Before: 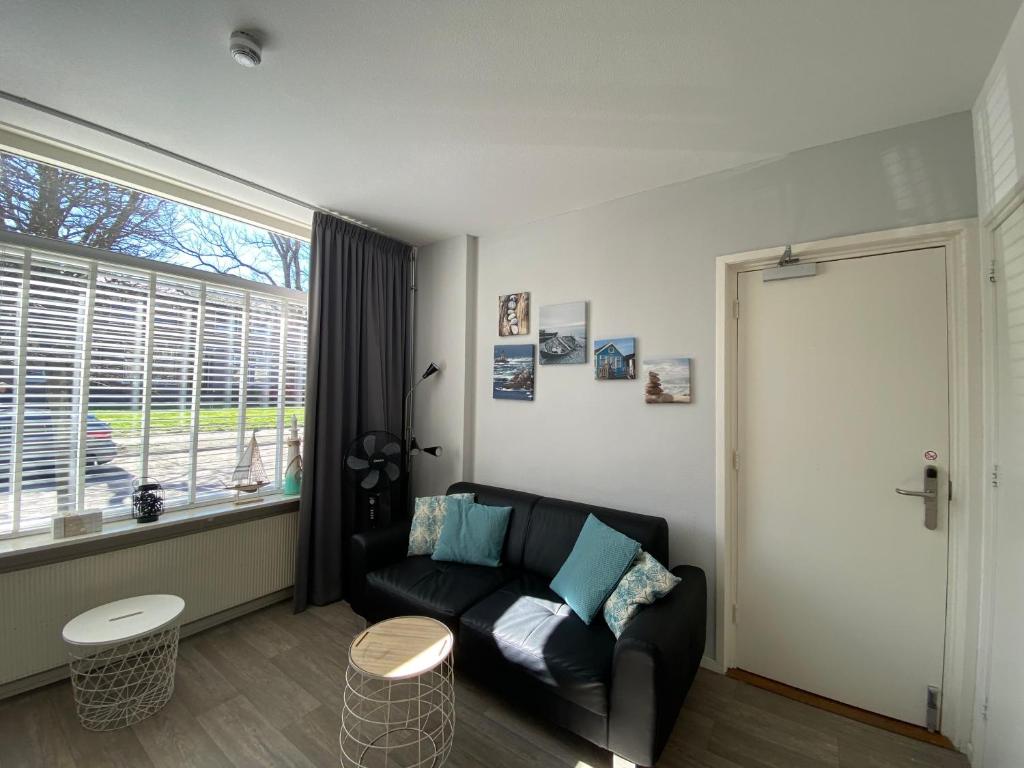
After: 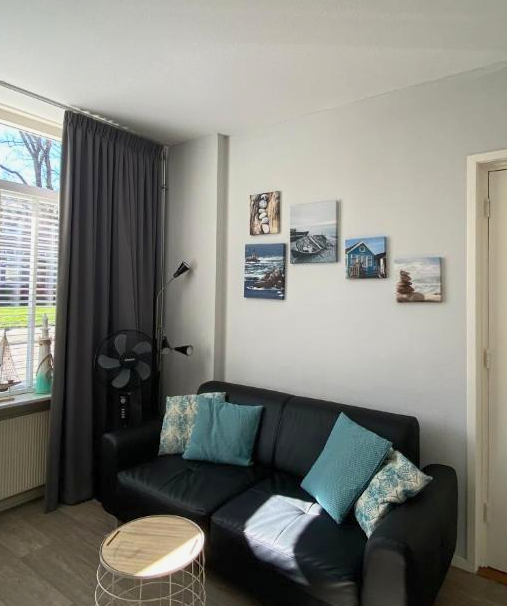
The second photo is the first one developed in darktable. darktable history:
contrast brightness saturation: contrast 0.196, brightness 0.142, saturation 0.135
crop and rotate: angle 0.025°, left 24.361%, top 13.169%, right 26.002%, bottom 7.75%
tone equalizer: -8 EV 0.261 EV, -7 EV 0.447 EV, -6 EV 0.392 EV, -5 EV 0.227 EV, -3 EV -0.256 EV, -2 EV -0.438 EV, -1 EV -0.411 EV, +0 EV -0.236 EV
